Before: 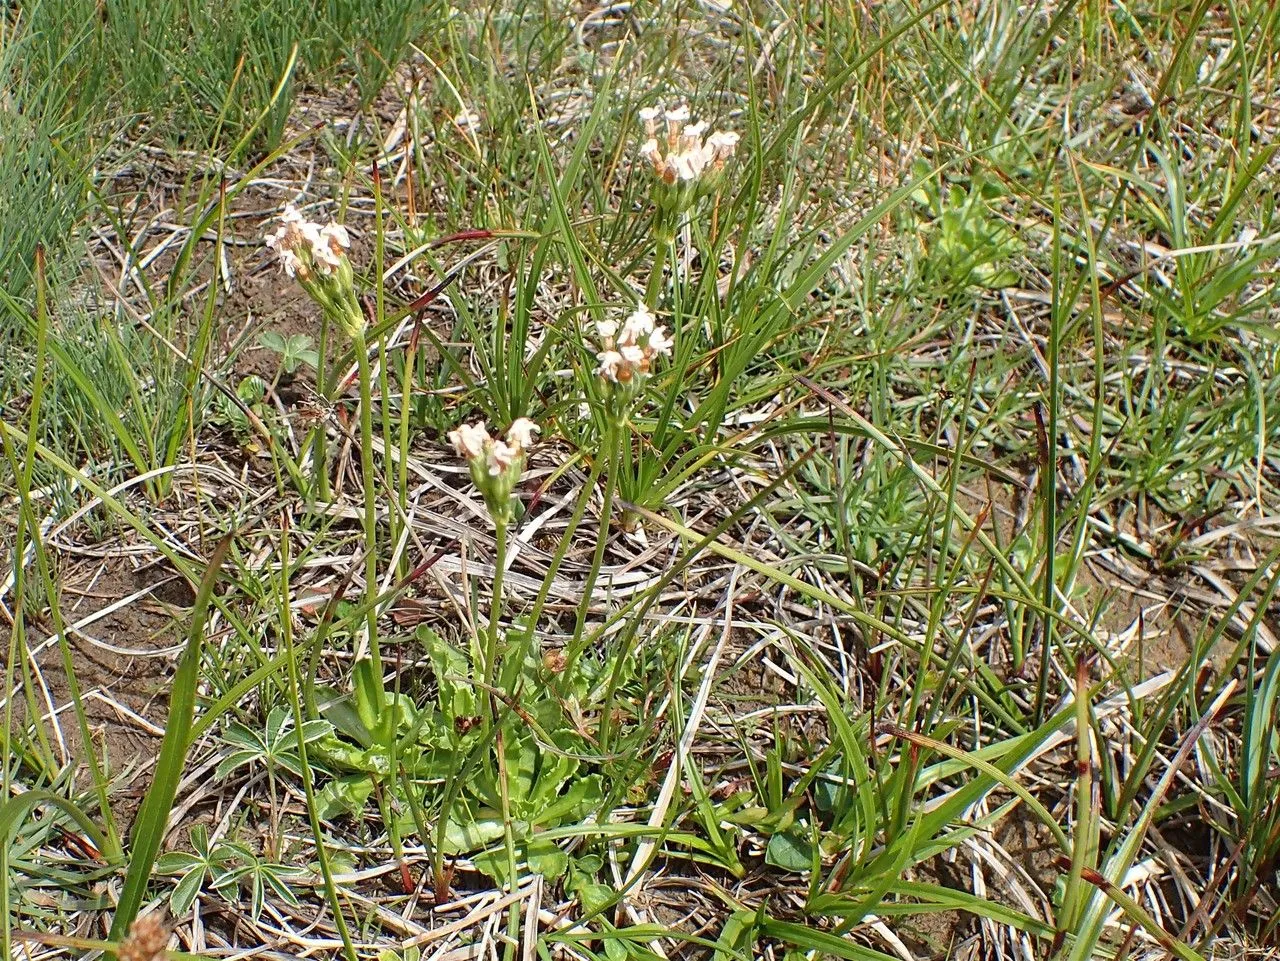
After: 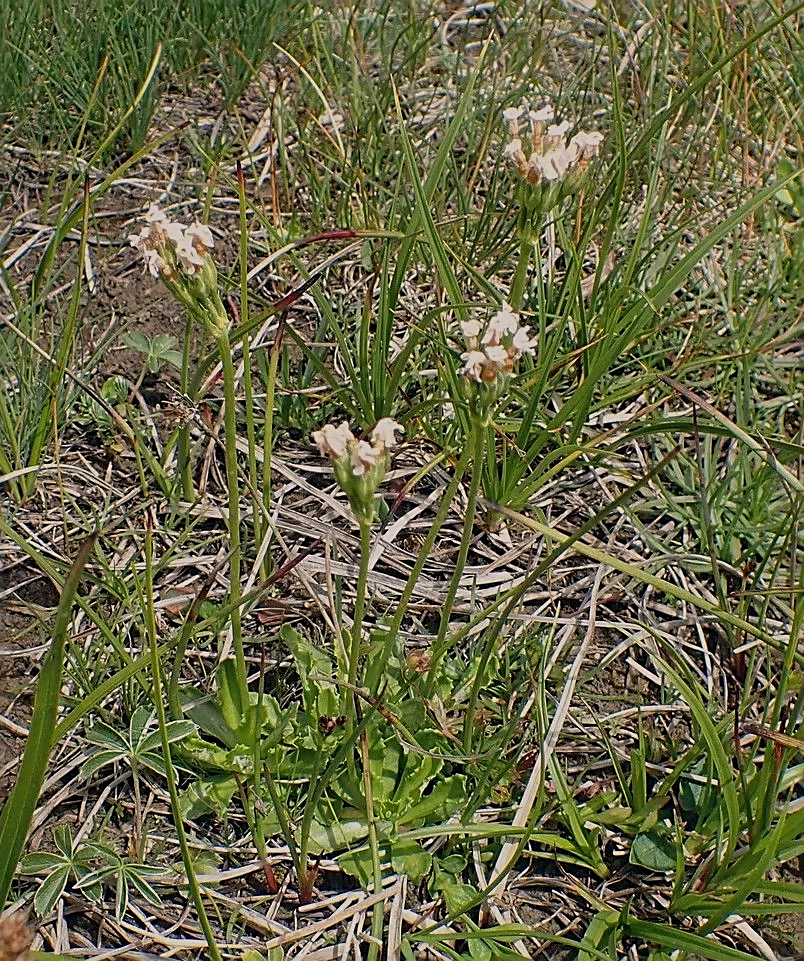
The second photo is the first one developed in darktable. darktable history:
crop: left 10.644%, right 26.528%
color correction: highlights a* 5.38, highlights b* 5.3, shadows a* -4.26, shadows b* -5.11
exposure: black level correction 0, exposure -0.766 EV, compensate highlight preservation false
sharpen: amount 0.575
